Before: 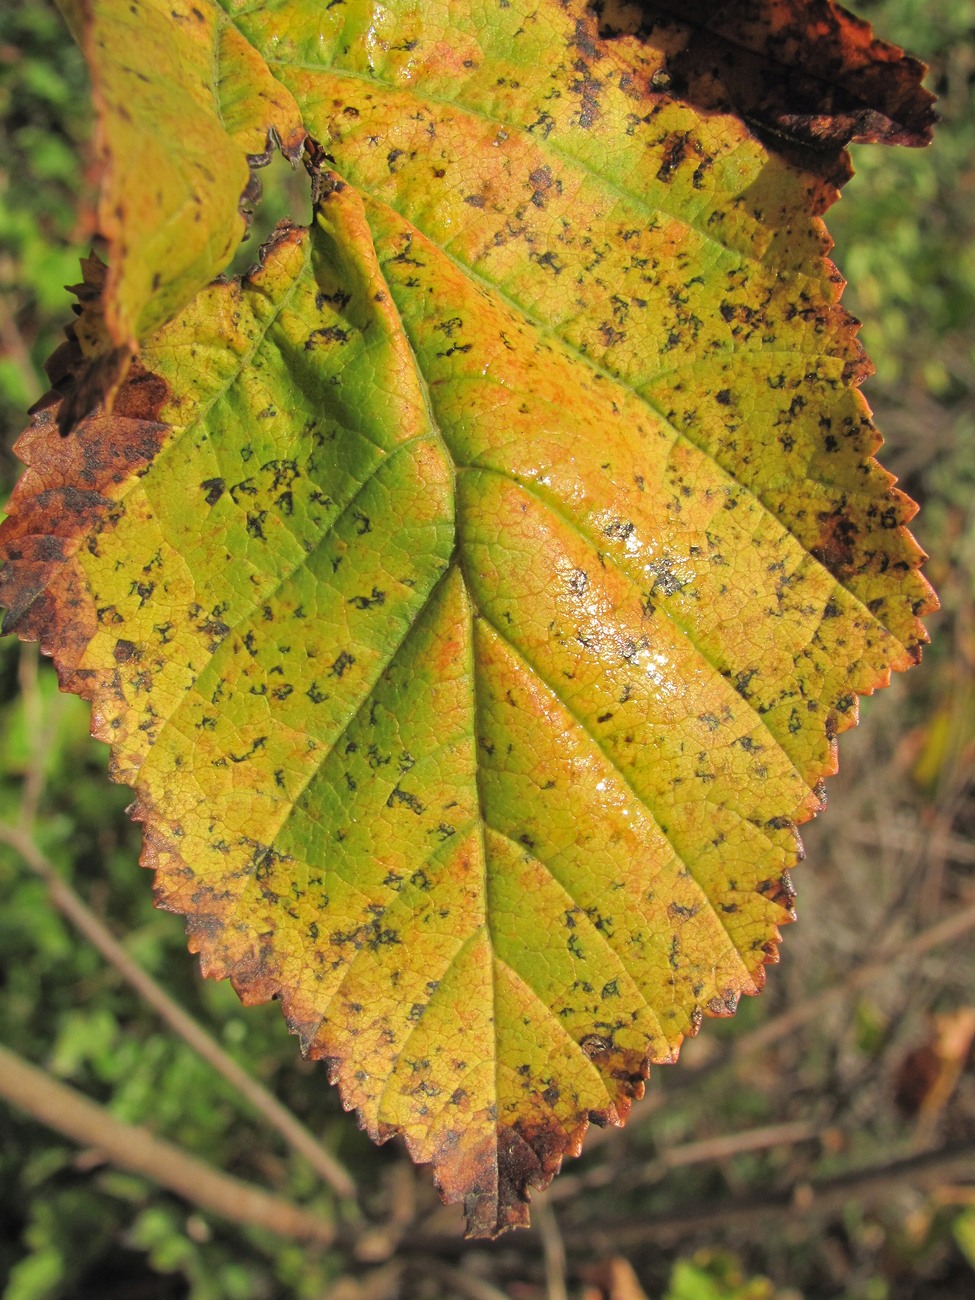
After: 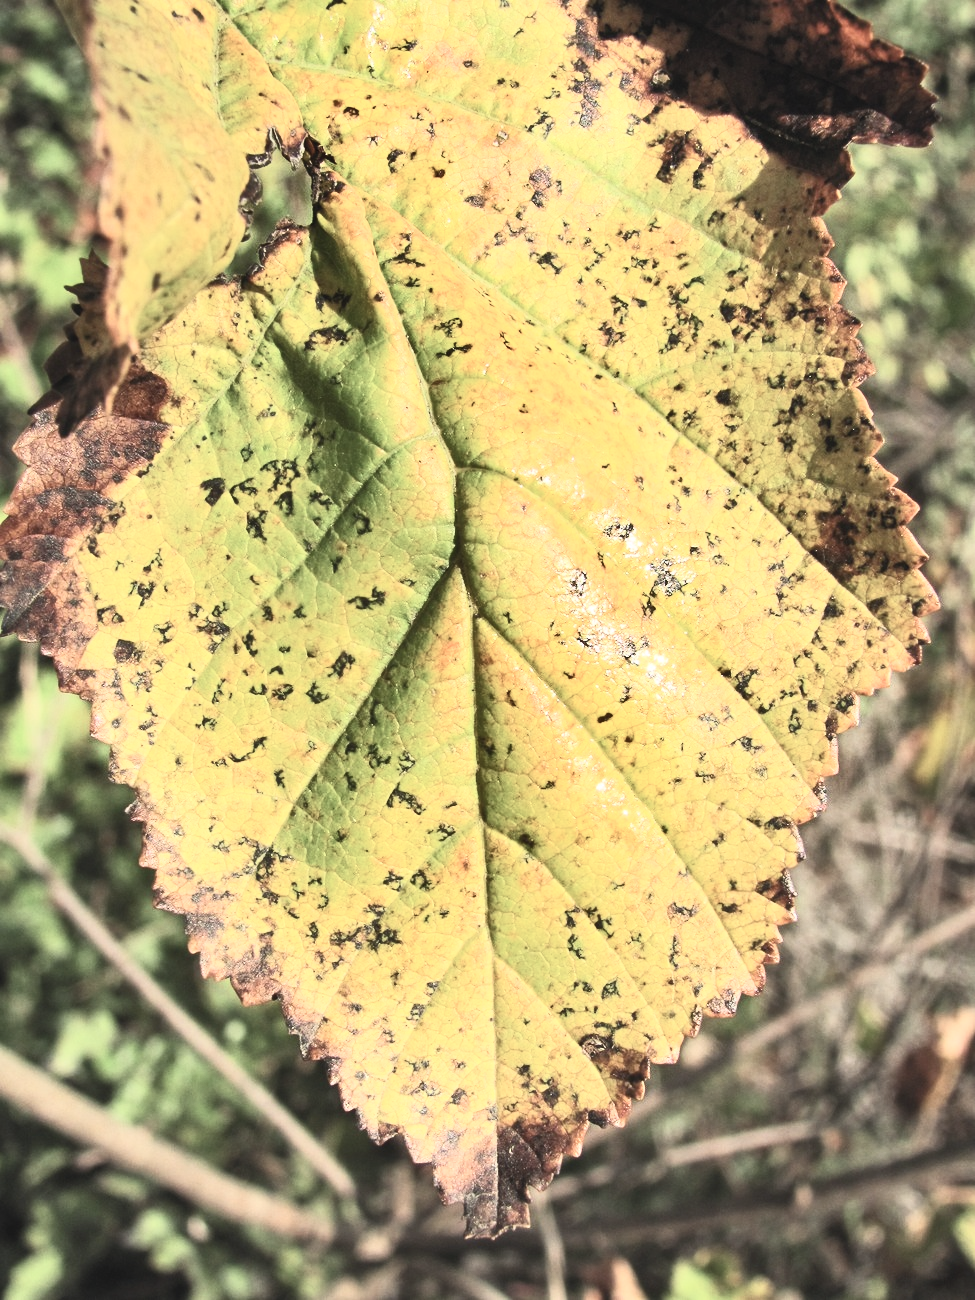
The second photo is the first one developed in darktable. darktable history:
contrast brightness saturation: contrast 0.585, brightness 0.566, saturation -0.33
shadows and highlights: shadows 48.32, highlights -42.7, soften with gaussian
